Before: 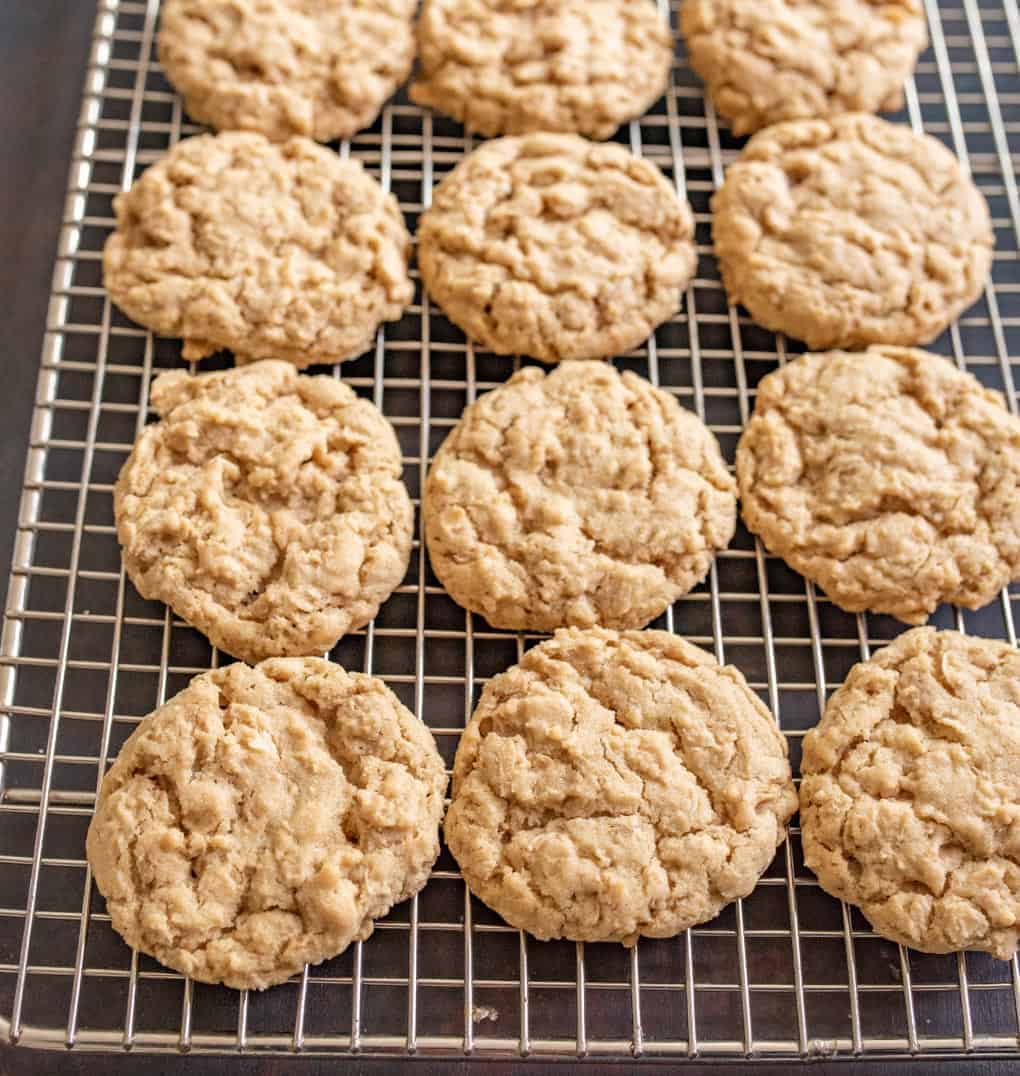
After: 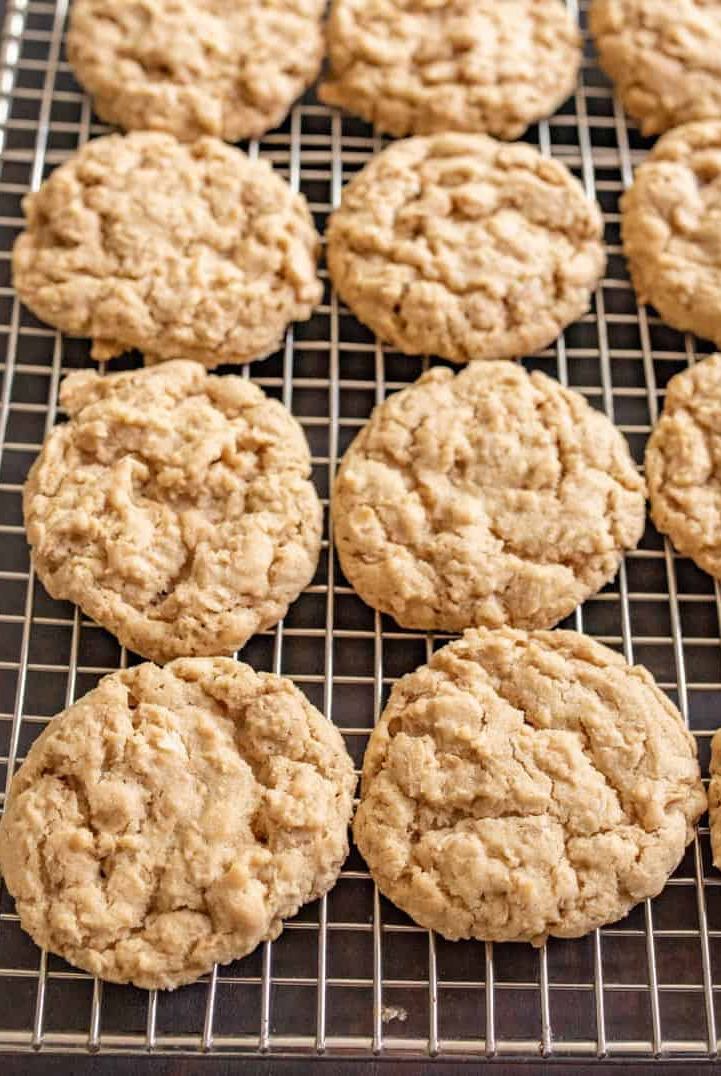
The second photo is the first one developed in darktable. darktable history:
crop and rotate: left 9.017%, right 20.291%
